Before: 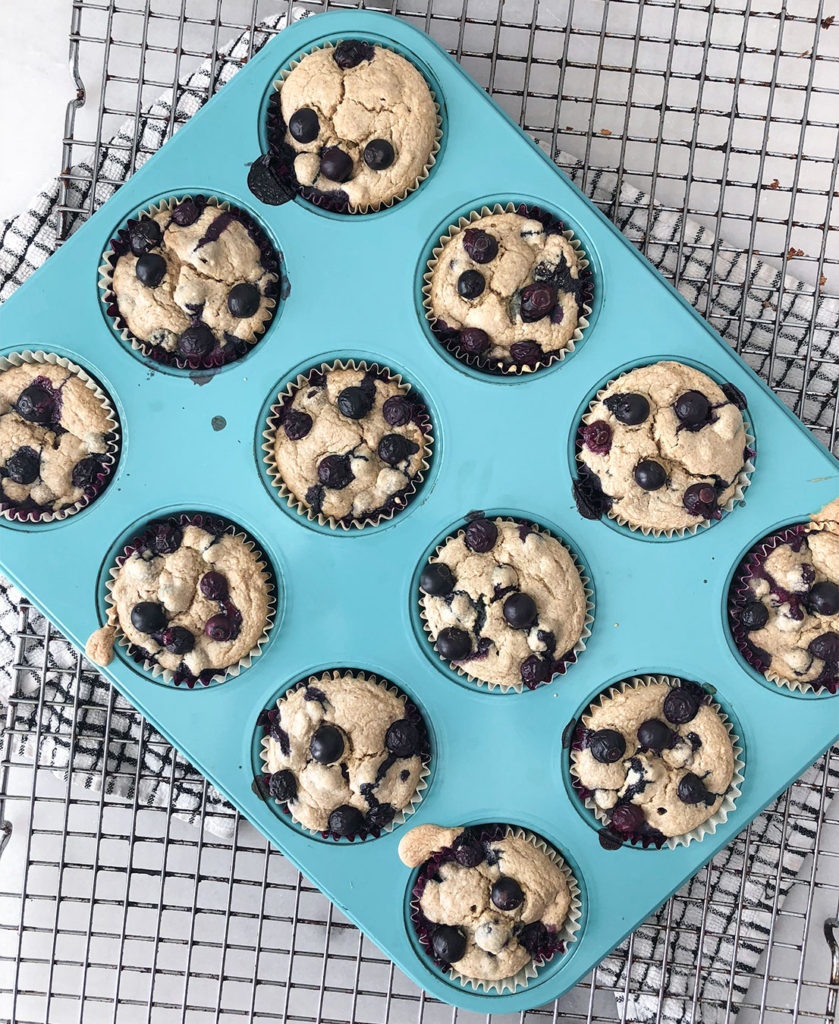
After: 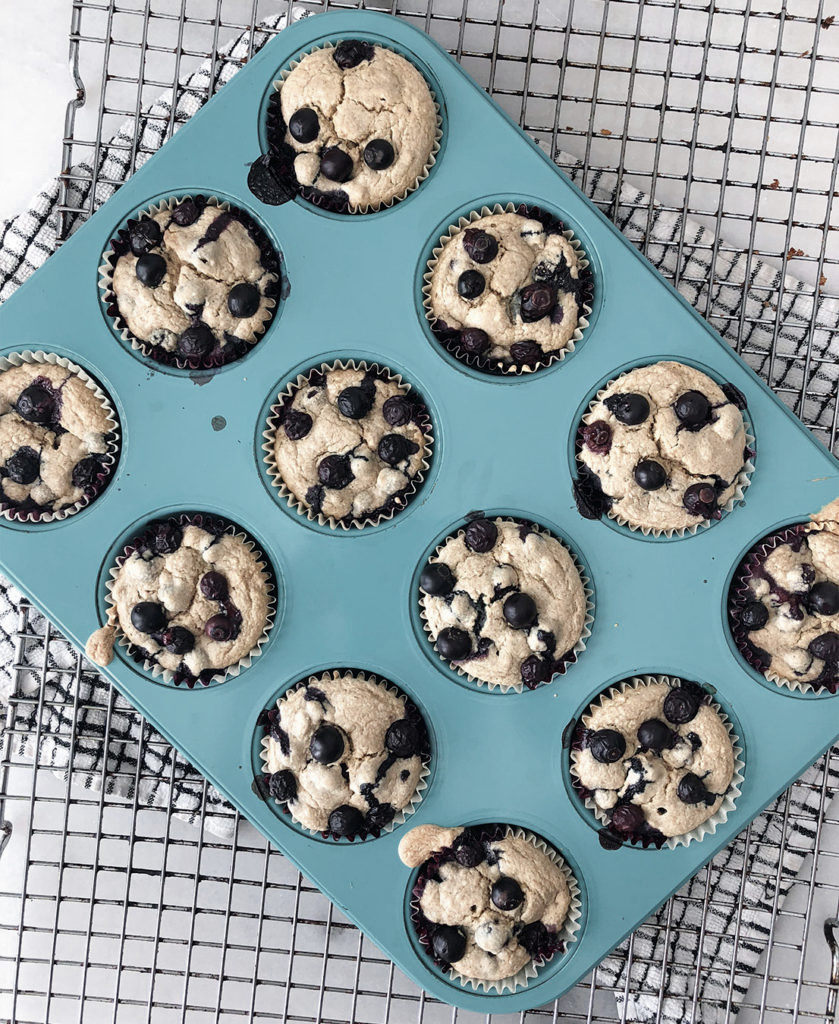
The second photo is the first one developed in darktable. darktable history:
rgb curve: curves: ch0 [(0, 0) (0.136, 0.078) (0.262, 0.245) (0.414, 0.42) (1, 1)], compensate middle gray true, preserve colors basic power
color zones: curves: ch0 [(0, 0.5) (0.125, 0.4) (0.25, 0.5) (0.375, 0.4) (0.5, 0.4) (0.625, 0.35) (0.75, 0.35) (0.875, 0.5)]; ch1 [(0, 0.35) (0.125, 0.45) (0.25, 0.35) (0.375, 0.35) (0.5, 0.35) (0.625, 0.35) (0.75, 0.45) (0.875, 0.35)]; ch2 [(0, 0.6) (0.125, 0.5) (0.25, 0.5) (0.375, 0.6) (0.5, 0.6) (0.625, 0.5) (0.75, 0.5) (0.875, 0.5)]
